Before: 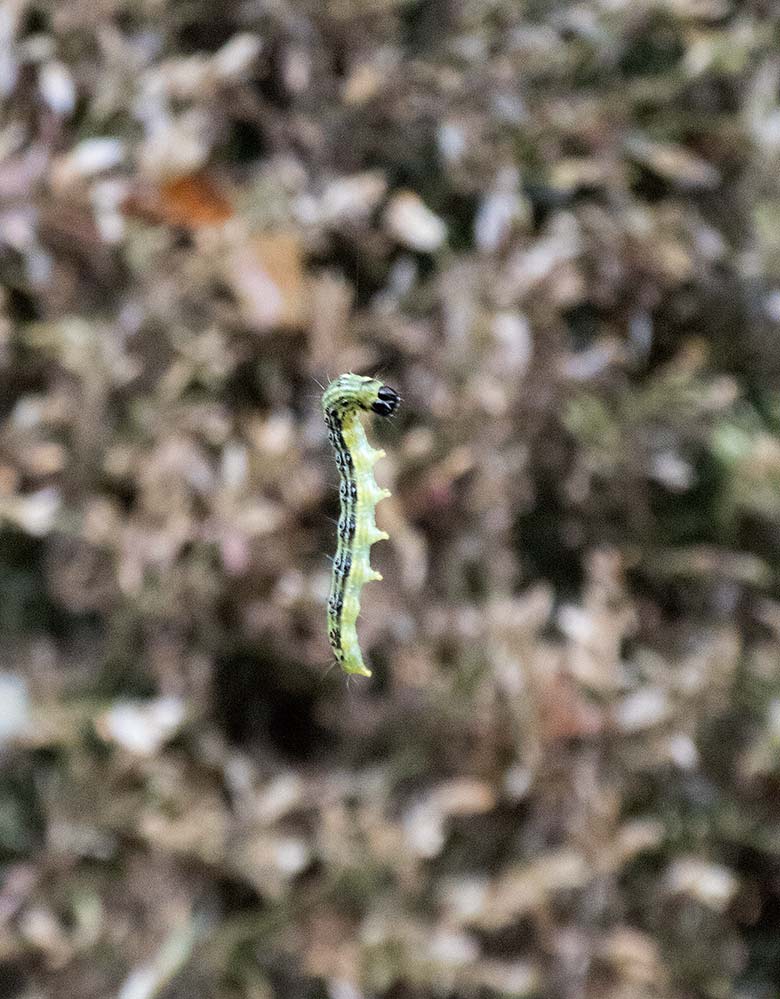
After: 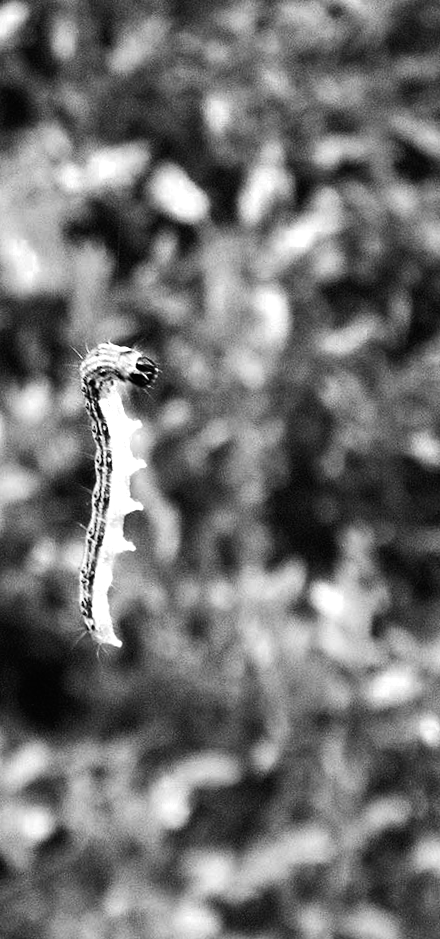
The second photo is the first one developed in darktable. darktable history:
monochrome: a 0, b 0, size 0.5, highlights 0.57
contrast brightness saturation: contrast 0.16, saturation 0.32
color zones: curves: ch0 [(0.002, 0.593) (0.143, 0.417) (0.285, 0.541) (0.455, 0.289) (0.608, 0.327) (0.727, 0.283) (0.869, 0.571) (1, 0.603)]; ch1 [(0, 0) (0.143, 0) (0.286, 0) (0.429, 0) (0.571, 0) (0.714, 0) (0.857, 0)]
color balance rgb: shadows lift › chroma 1%, shadows lift › hue 217.2°, power › hue 310.8°, highlights gain › chroma 2%, highlights gain › hue 44.4°, global offset › luminance 0.25%, global offset › hue 171.6°, perceptual saturation grading › global saturation 14.09%, perceptual saturation grading › highlights -30%, perceptual saturation grading › shadows 50.67%, global vibrance 25%, contrast 20%
exposure: exposure 0.2 EV, compensate highlight preservation false
rotate and perspective: rotation 1.57°, crop left 0.018, crop right 0.982, crop top 0.039, crop bottom 0.961
crop: left 31.458%, top 0%, right 11.876%
